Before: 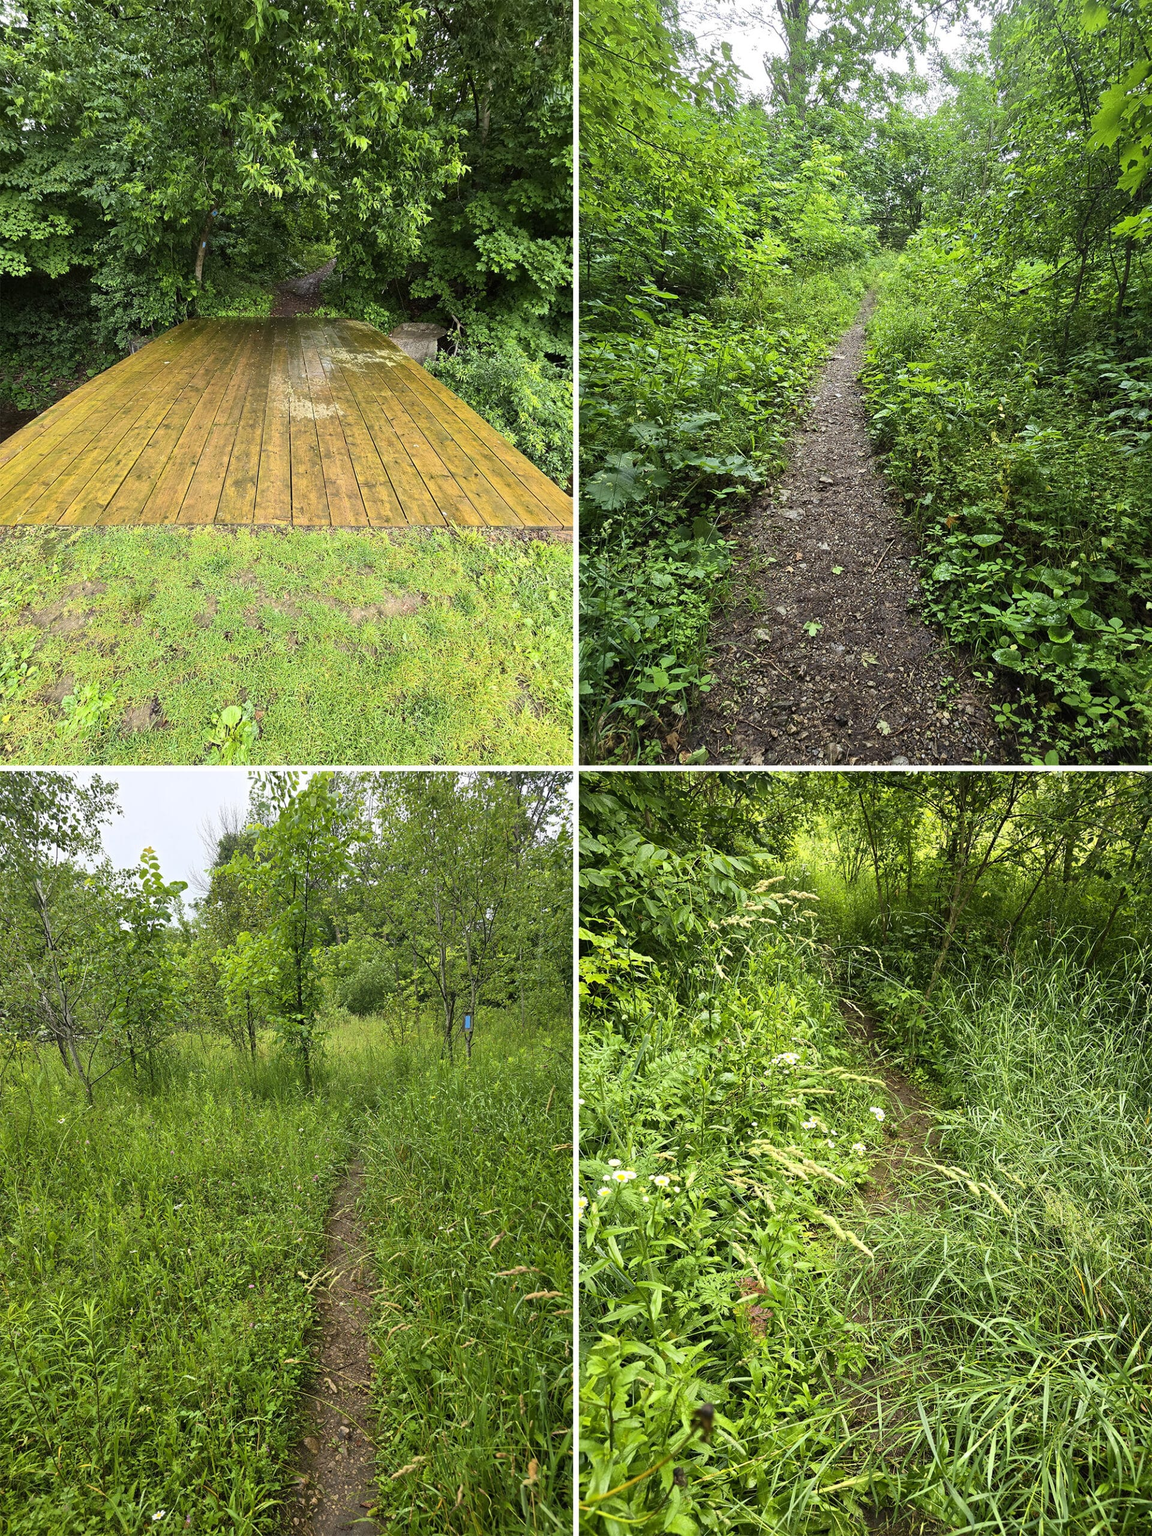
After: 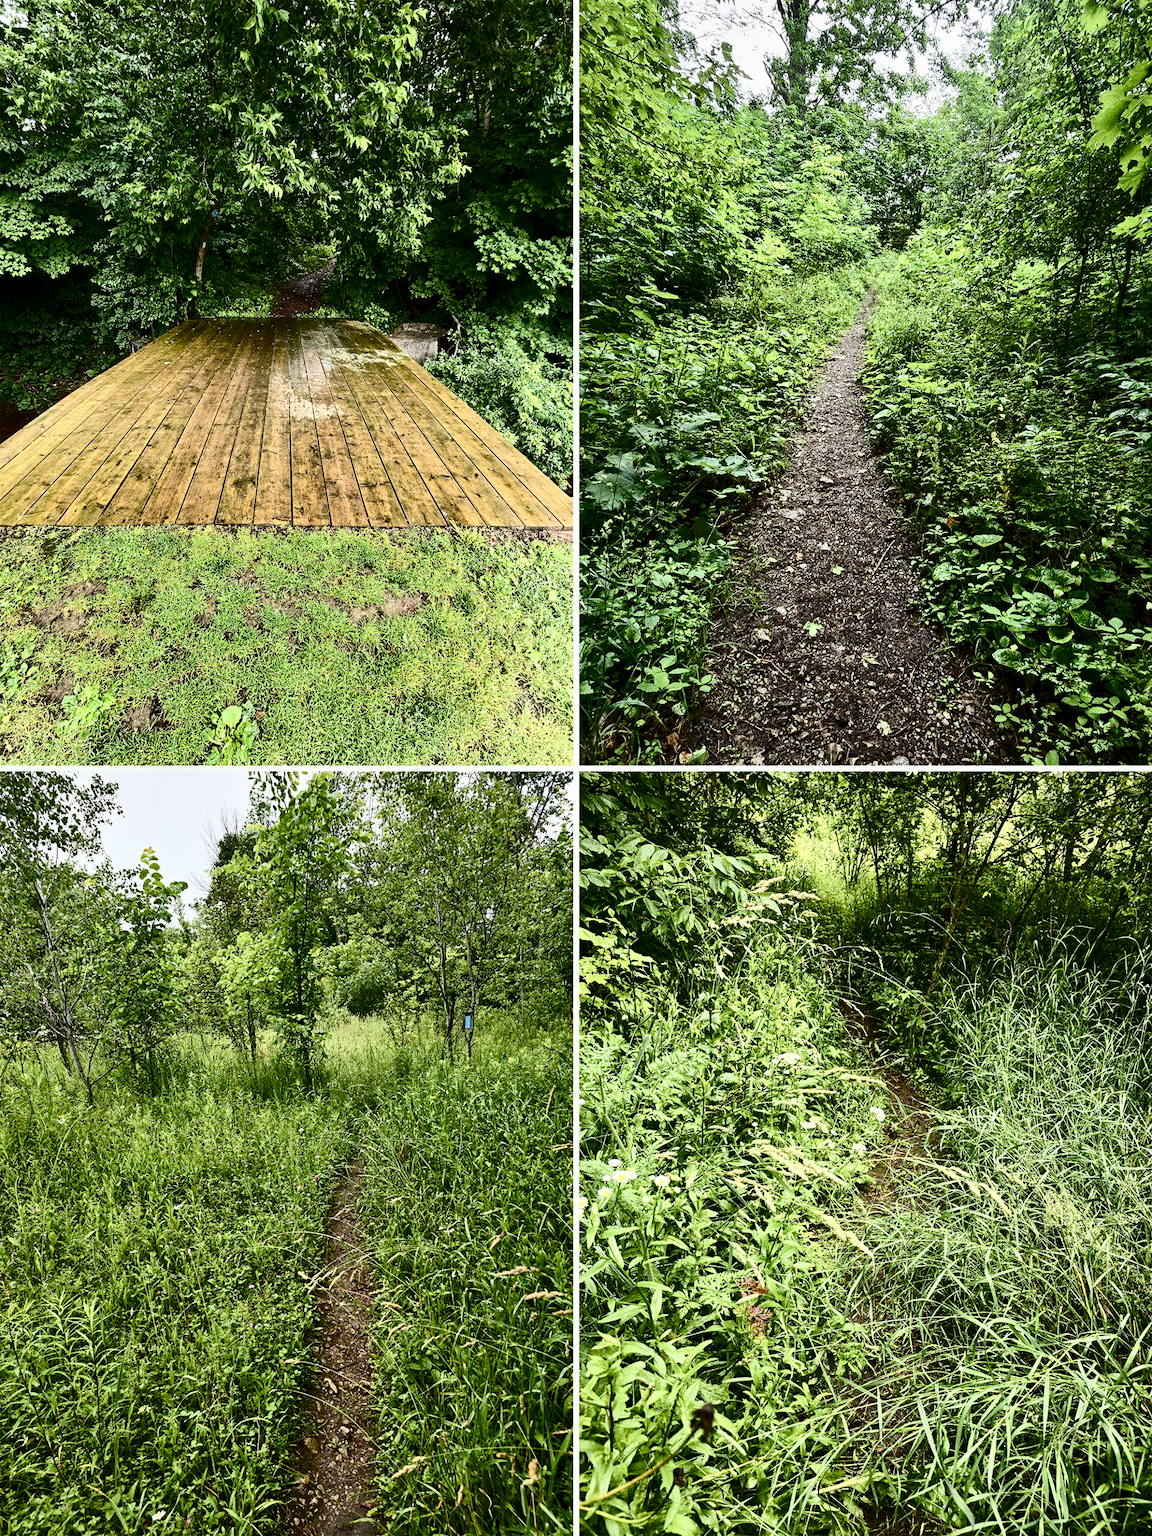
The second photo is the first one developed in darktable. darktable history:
shadows and highlights: shadows 20.87, highlights -82.14, soften with gaussian
color balance rgb: perceptual saturation grading › global saturation 20%, perceptual saturation grading › highlights -50.375%, perceptual saturation grading › shadows 30.492%, contrast -10.464%
contrast brightness saturation: contrast 0.485, saturation -0.102
local contrast: highlights 101%, shadows 102%, detail 120%, midtone range 0.2
